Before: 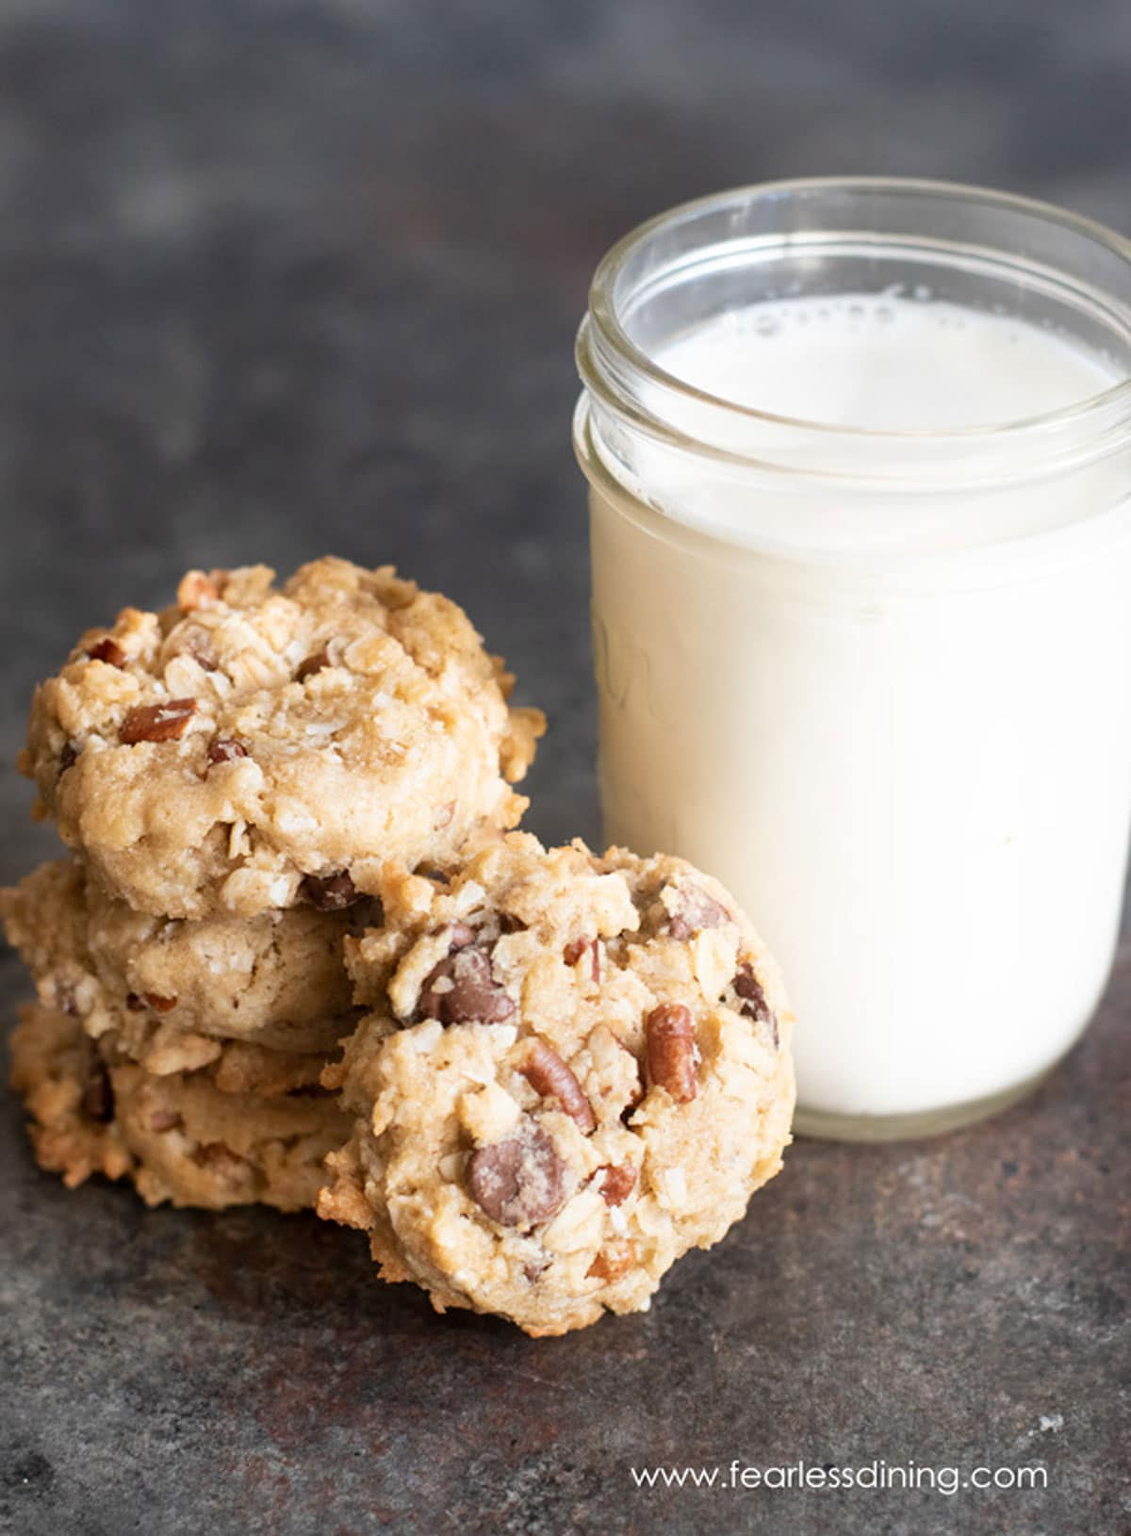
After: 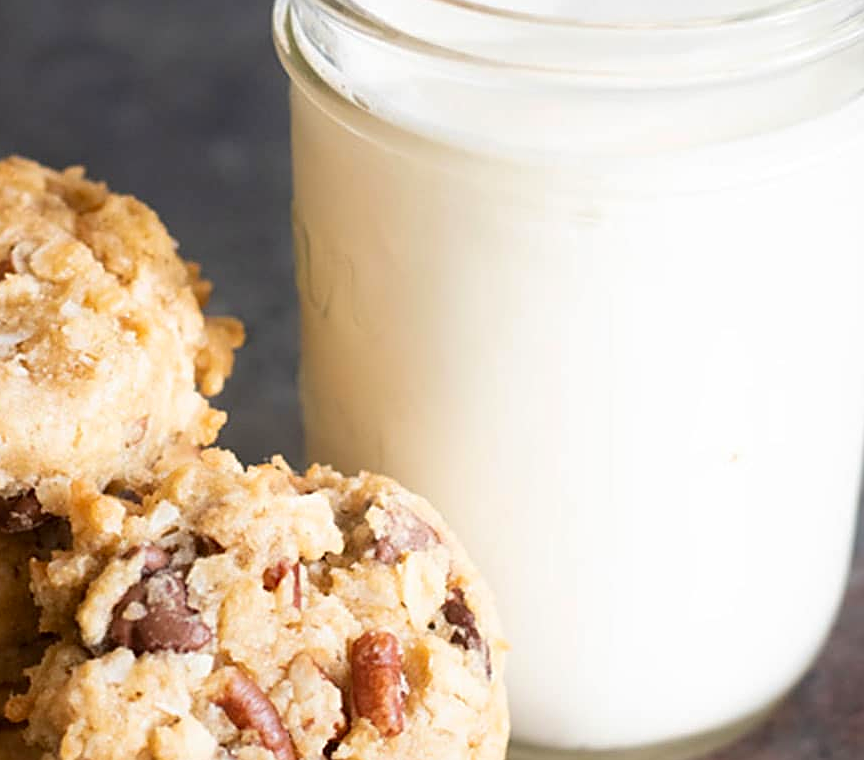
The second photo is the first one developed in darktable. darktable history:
contrast brightness saturation: saturation 0.182
sharpen: on, module defaults
crop and rotate: left 27.994%, top 26.689%, bottom 26.677%
